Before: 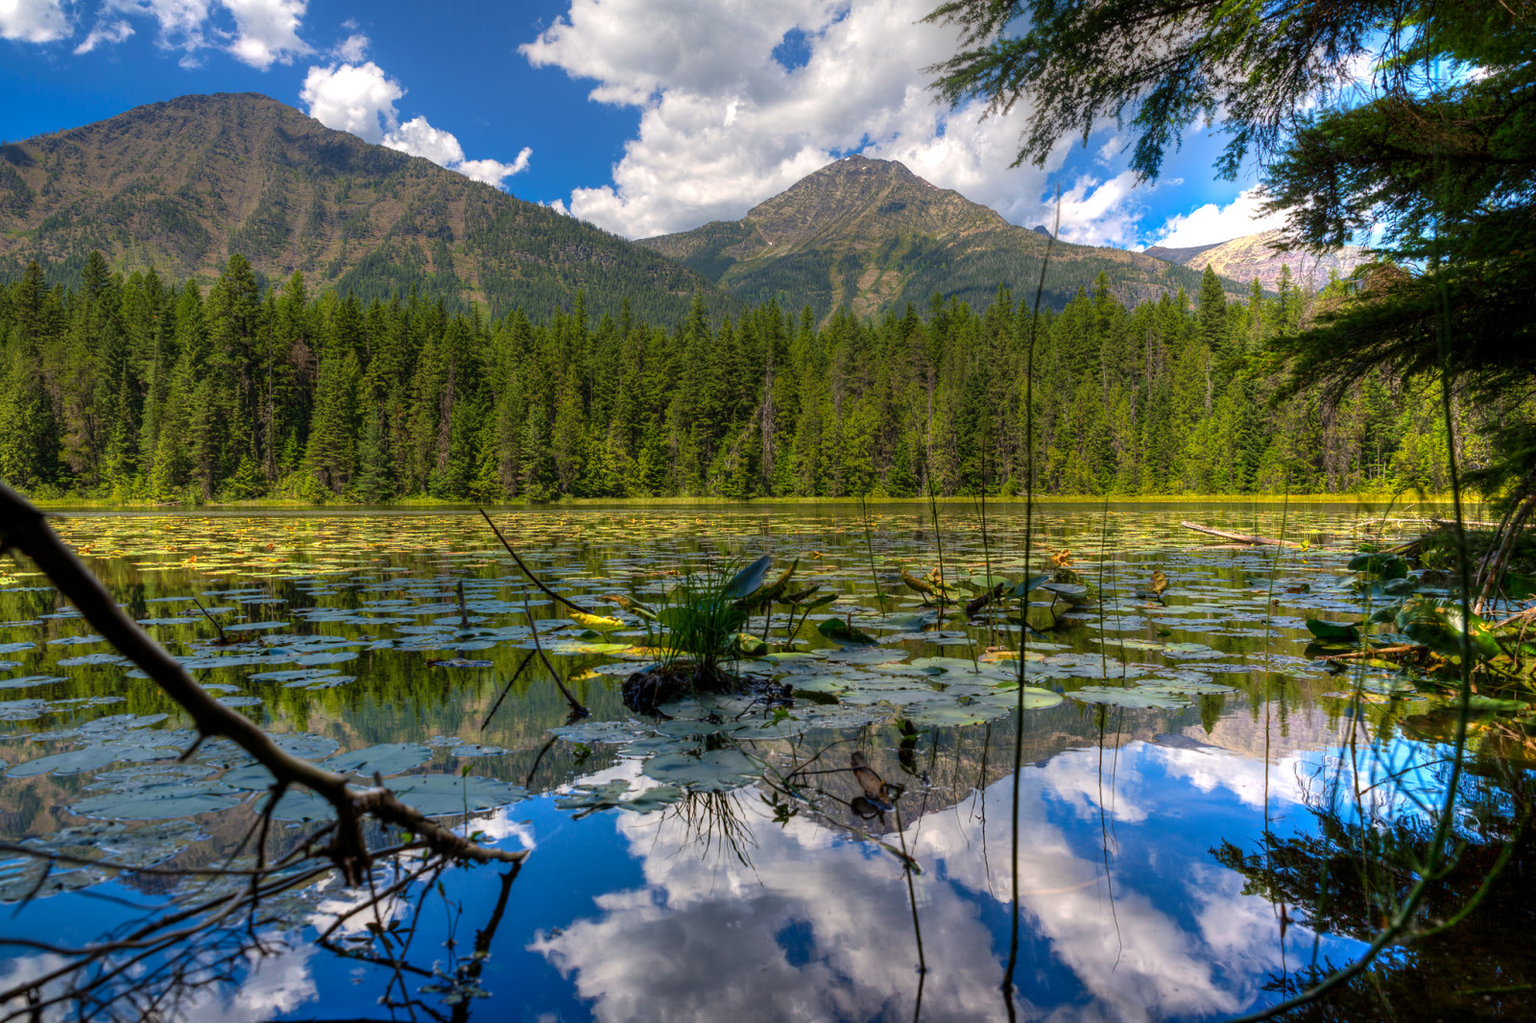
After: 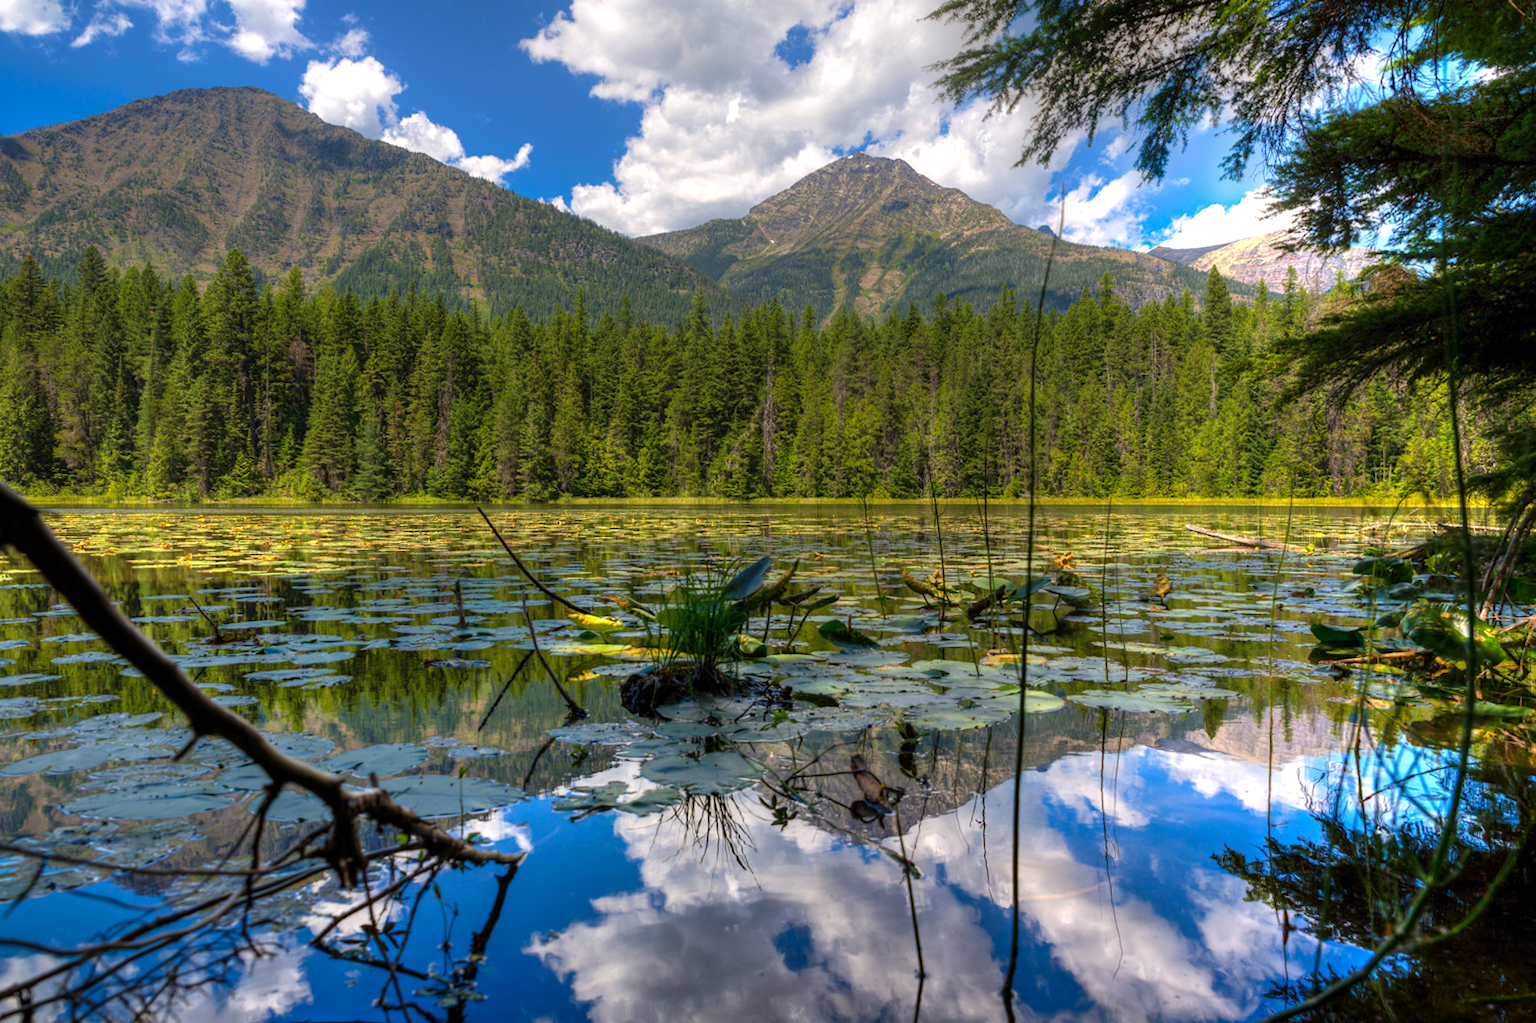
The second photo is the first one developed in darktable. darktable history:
crop and rotate: angle -0.311°
color correction: highlights a* 0.055, highlights b* -0.538
exposure: exposure 0.203 EV, compensate highlight preservation false
